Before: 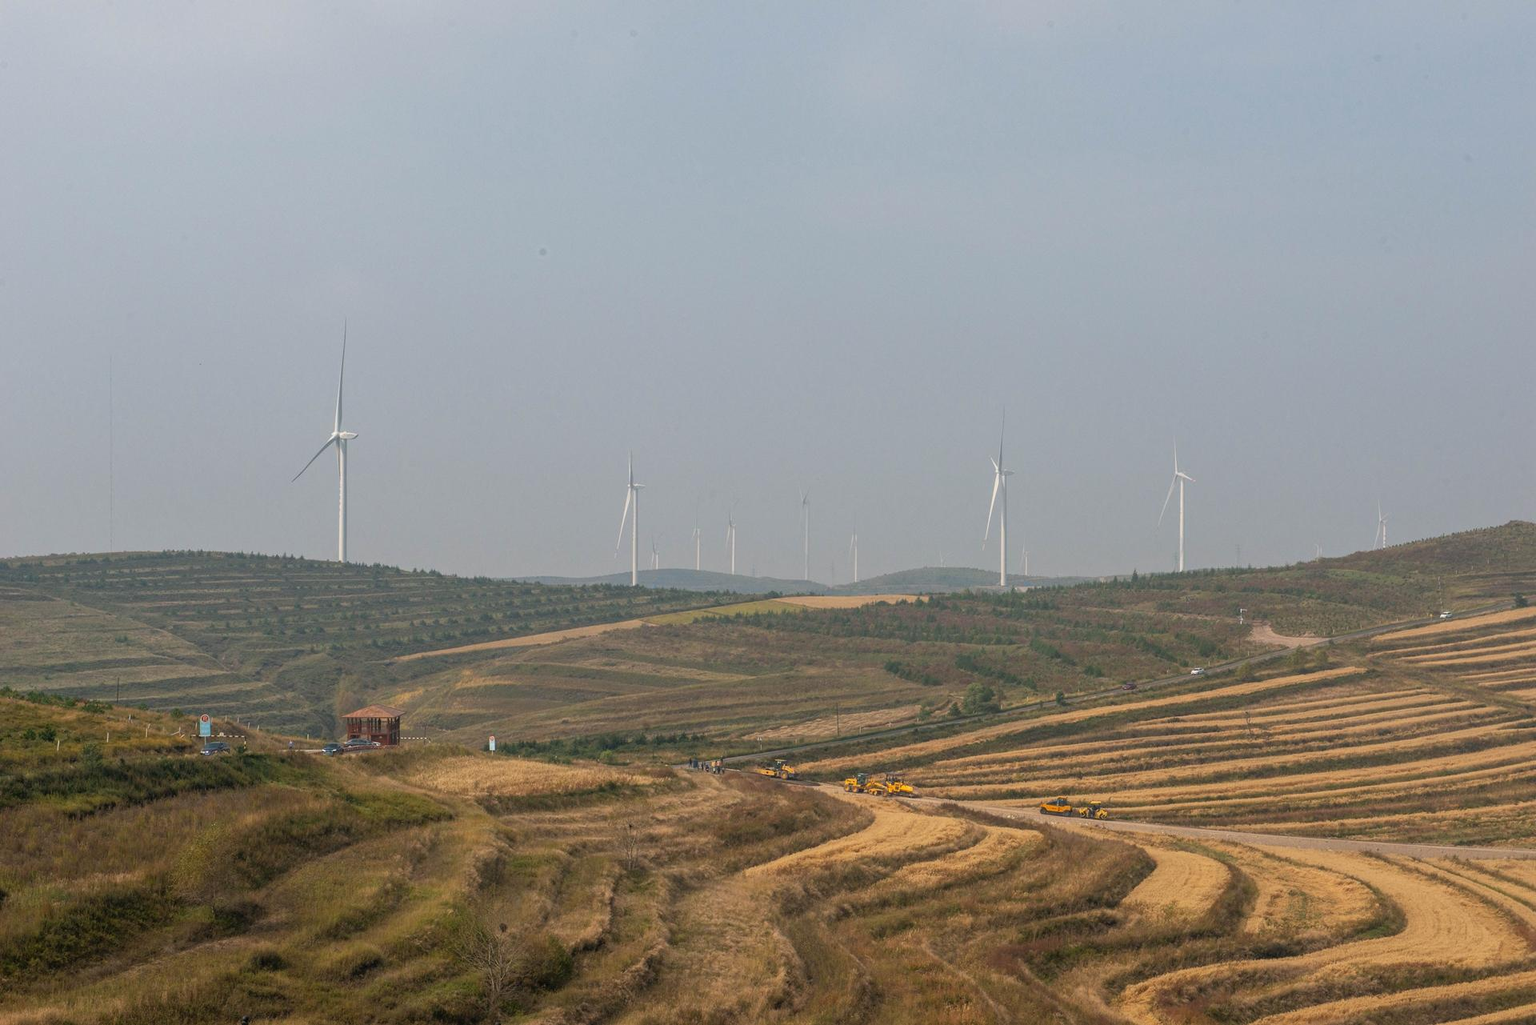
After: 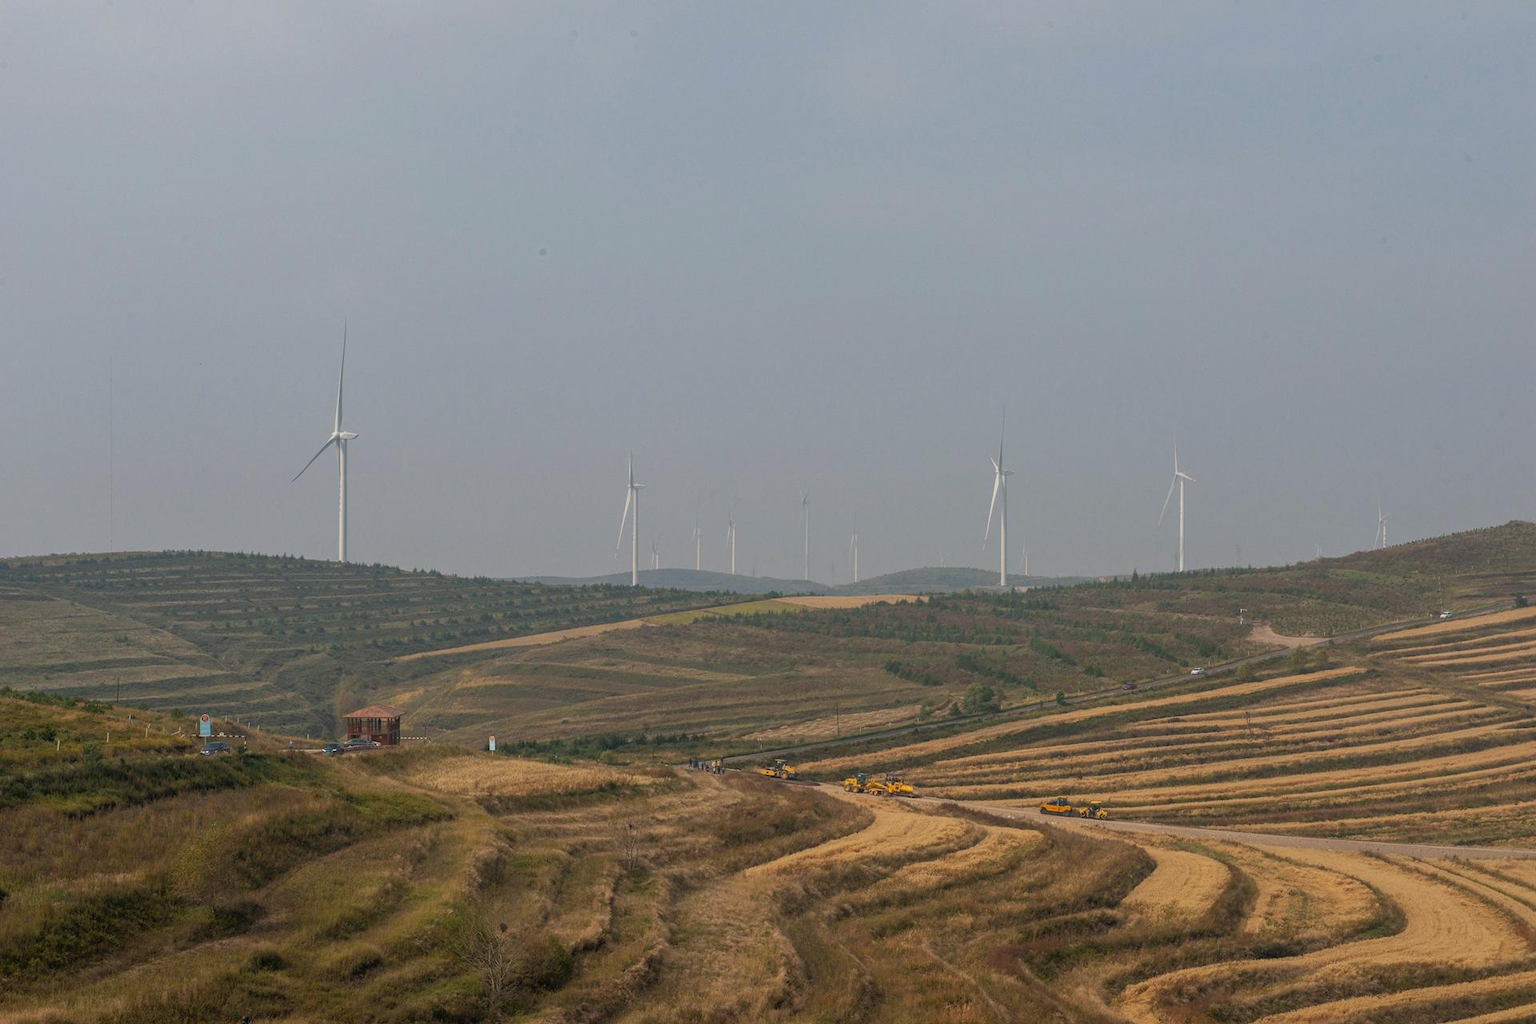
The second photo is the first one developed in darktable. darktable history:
exposure: exposure -0.317 EV, compensate highlight preservation false
